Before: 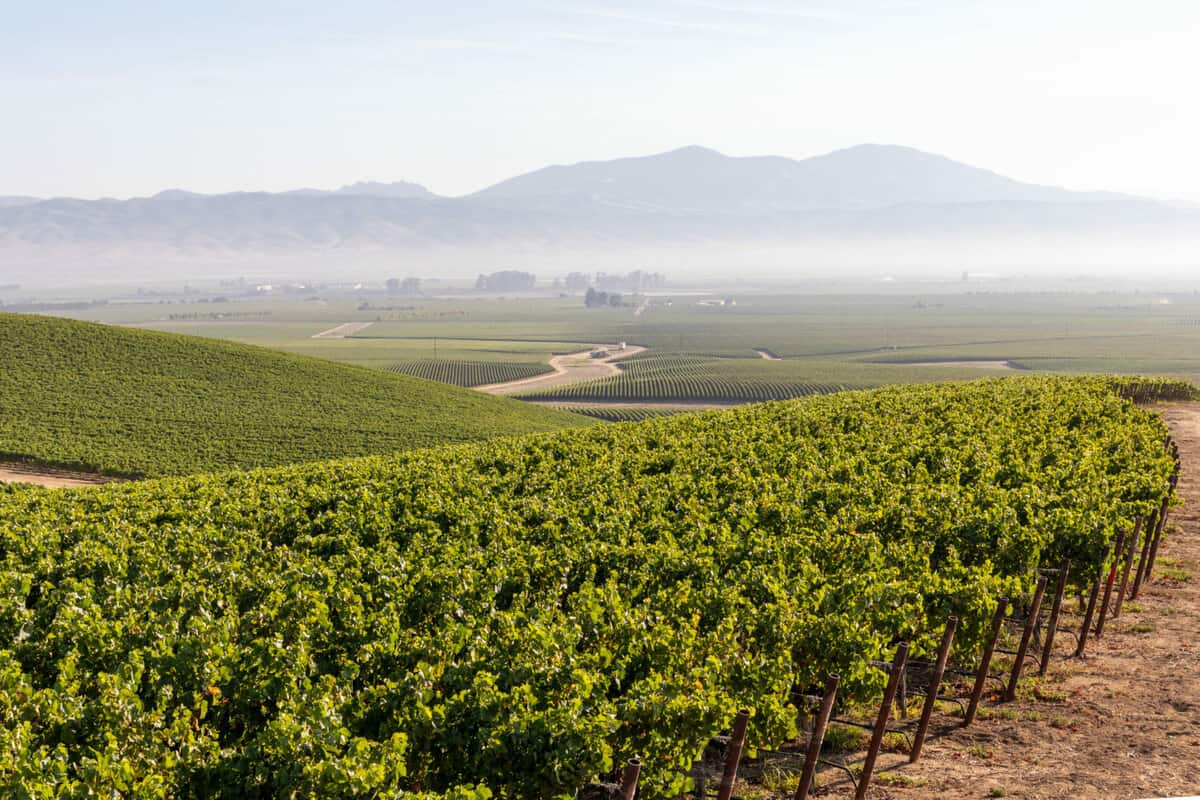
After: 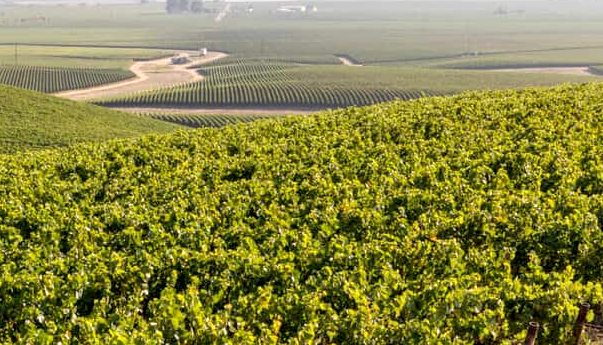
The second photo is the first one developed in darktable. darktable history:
crop: left 34.973%, top 36.854%, right 14.7%, bottom 19.989%
shadows and highlights: shadows 75.01, highlights -24.06, shadows color adjustment 97.67%, soften with gaussian
exposure: black level correction 0.003, exposure 0.38 EV, compensate exposure bias true, compensate highlight preservation false
